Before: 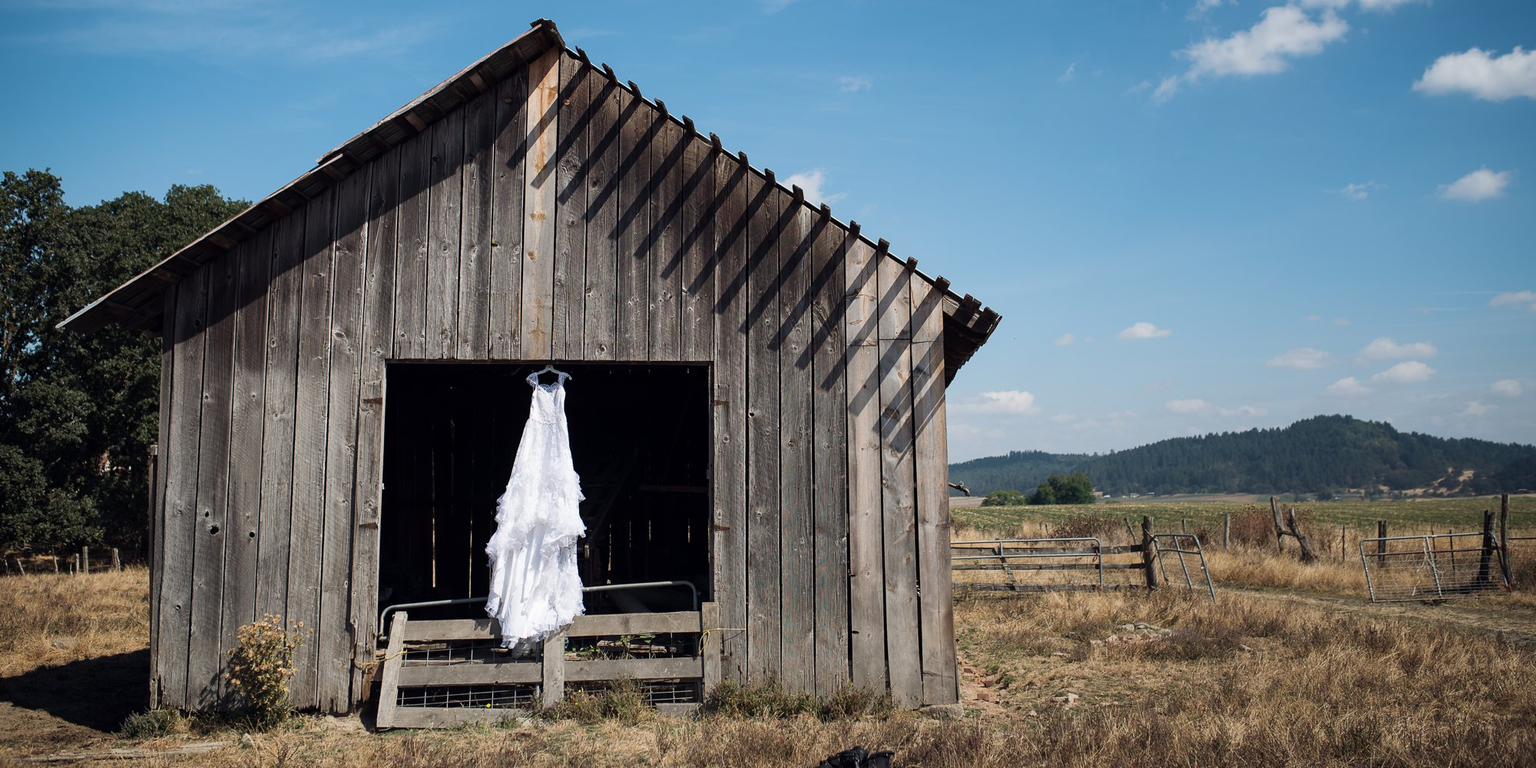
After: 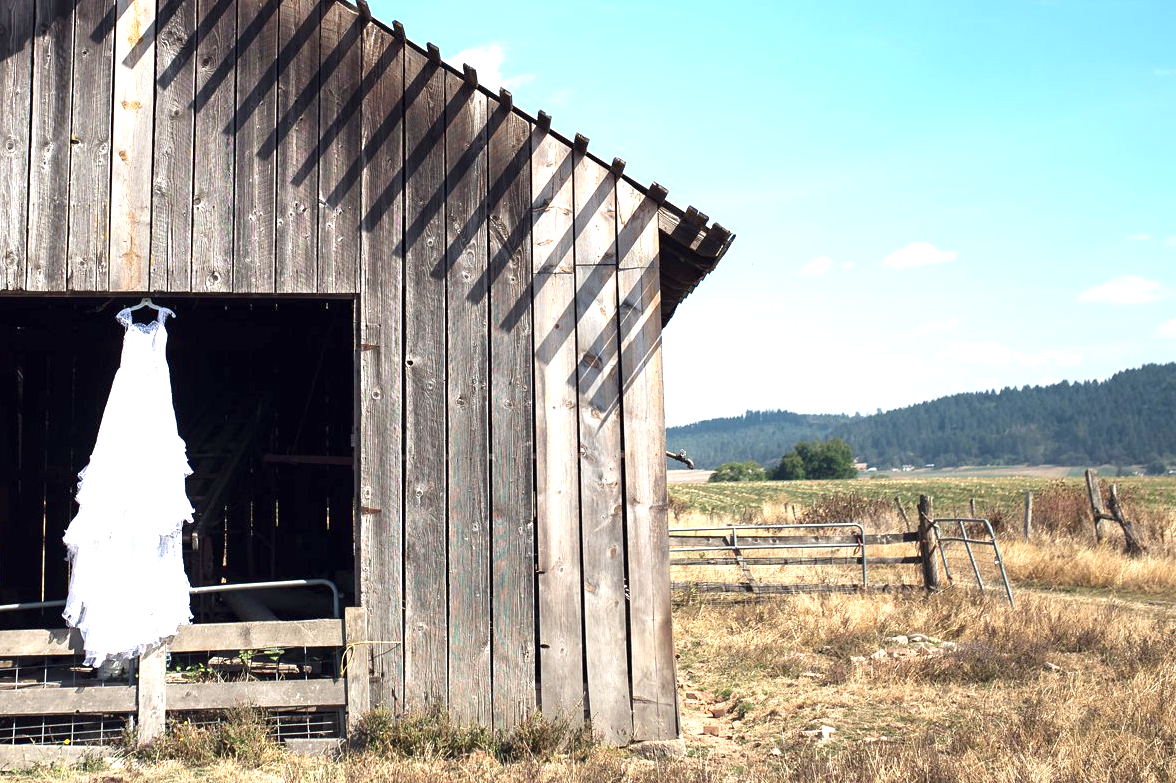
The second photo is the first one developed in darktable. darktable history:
crop and rotate: left 28.452%, top 17.736%, right 12.744%, bottom 3.894%
exposure: black level correction 0, exposure 1.375 EV, compensate highlight preservation false
